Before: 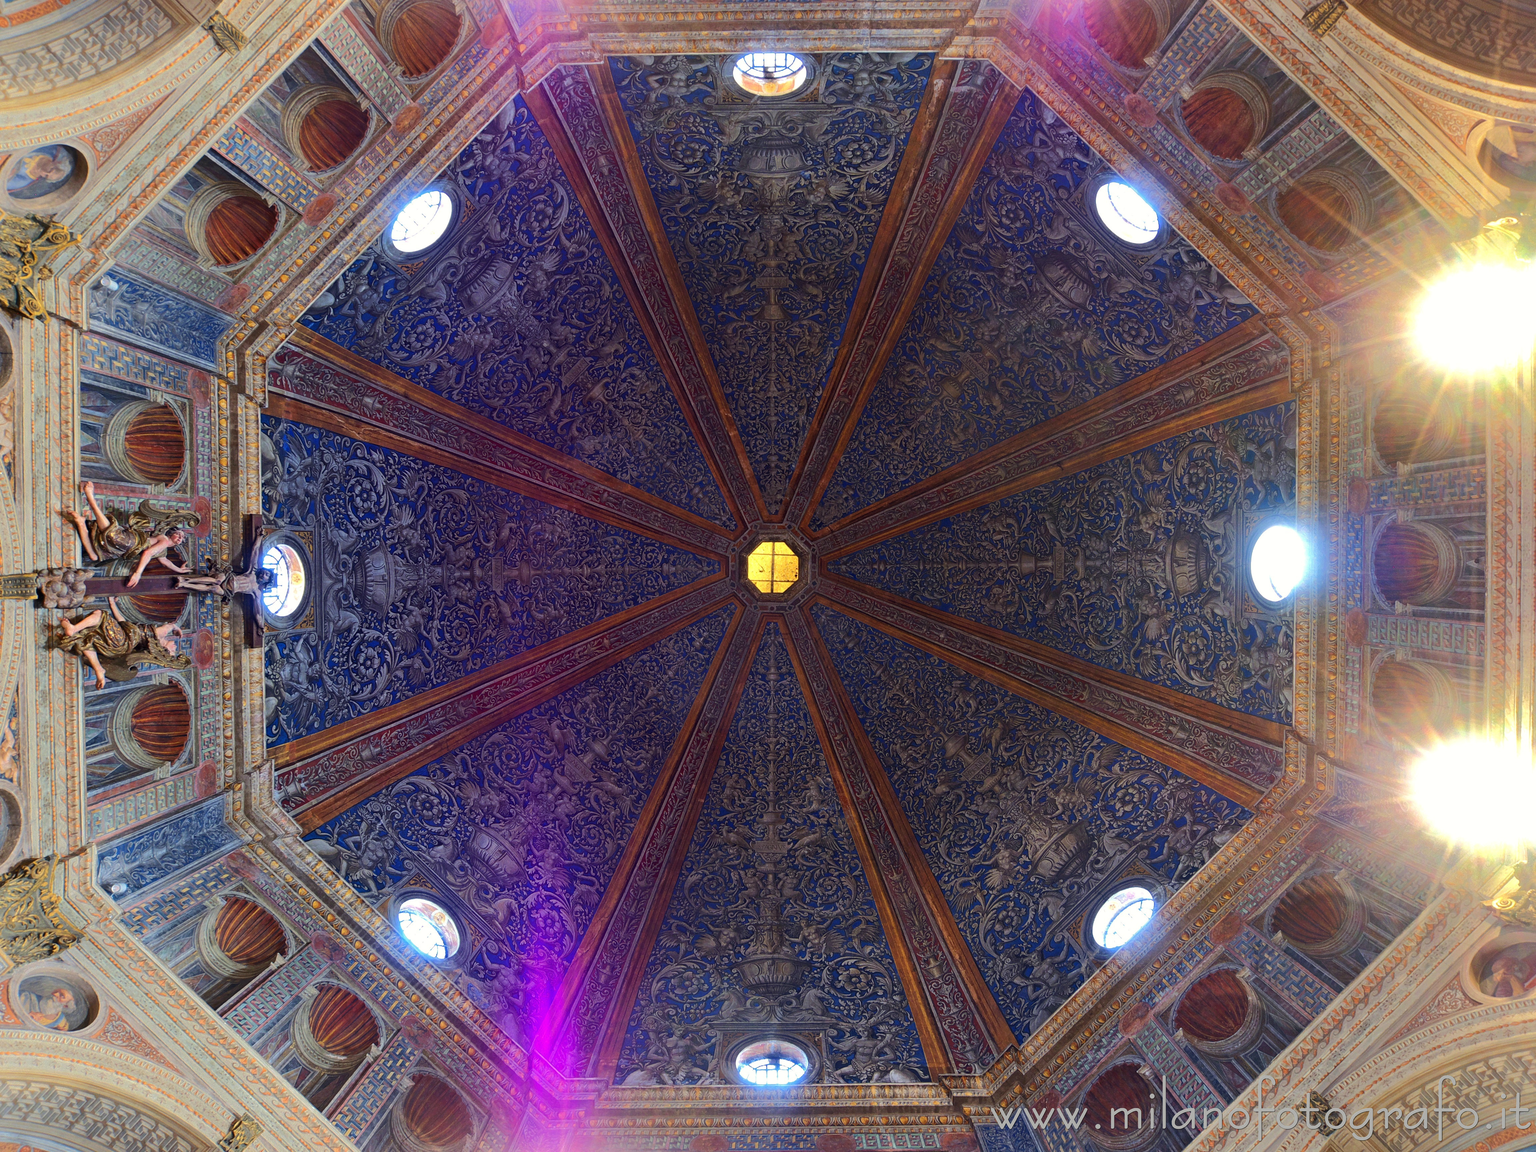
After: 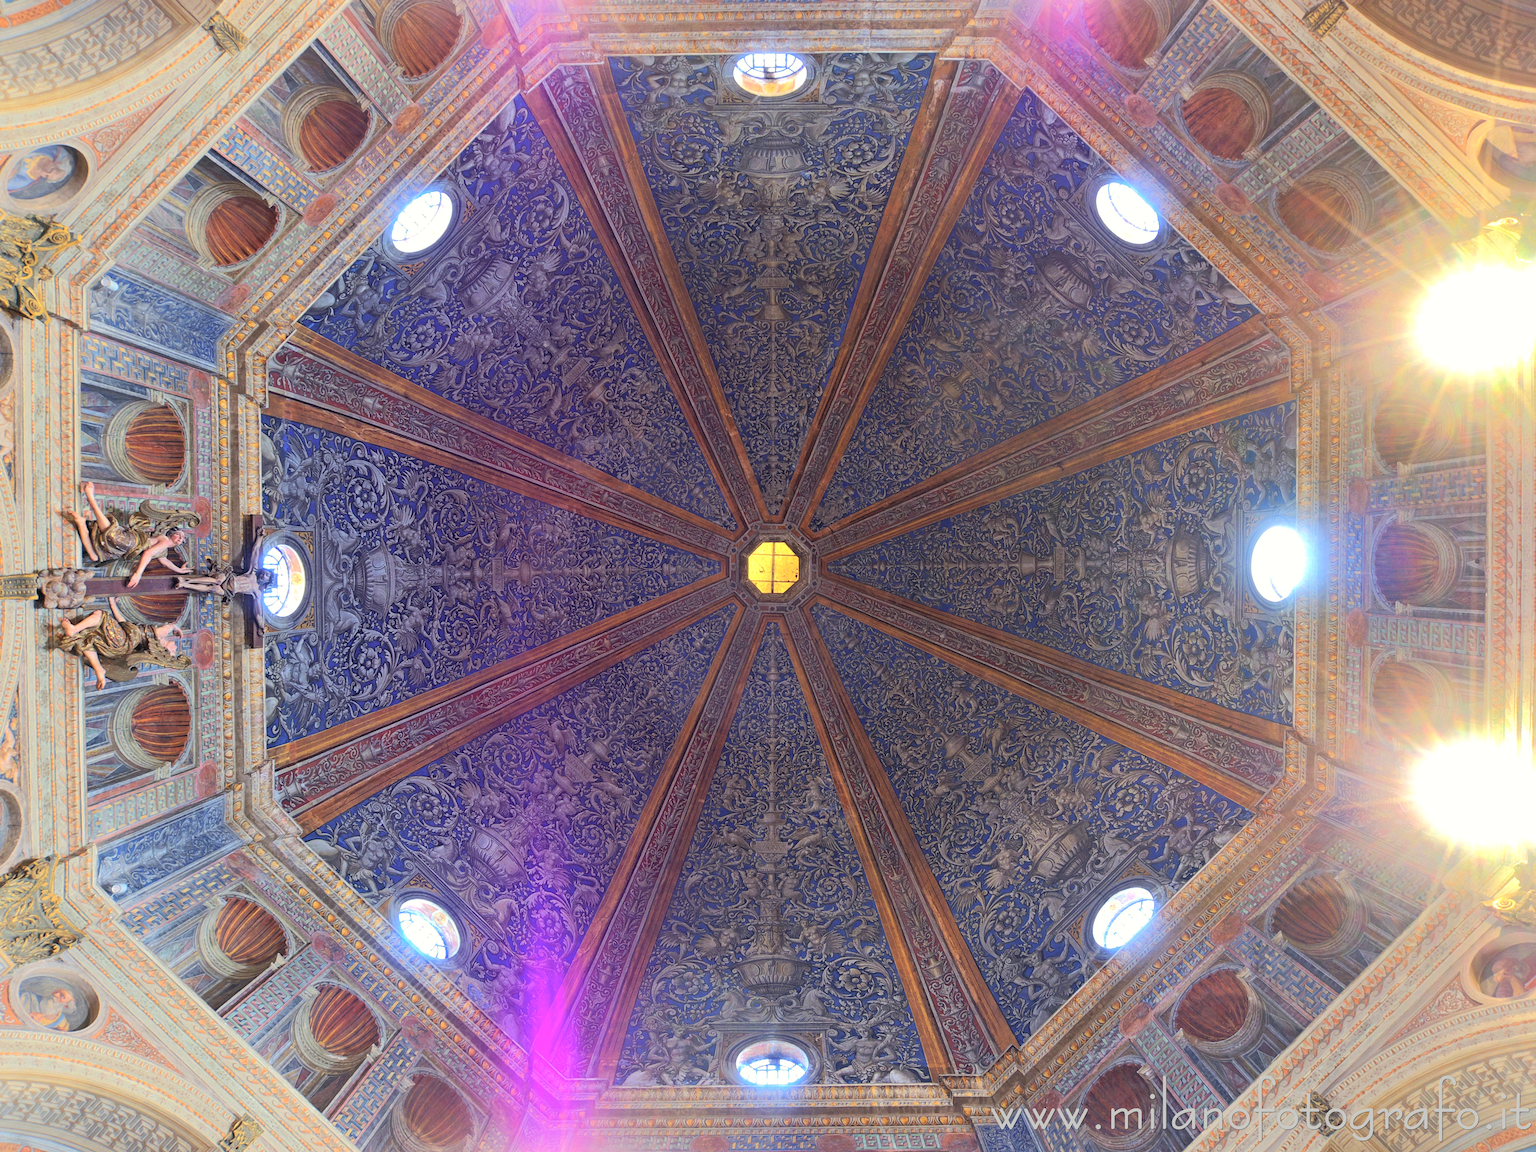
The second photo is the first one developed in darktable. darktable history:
contrast brightness saturation: brightness 0.274
